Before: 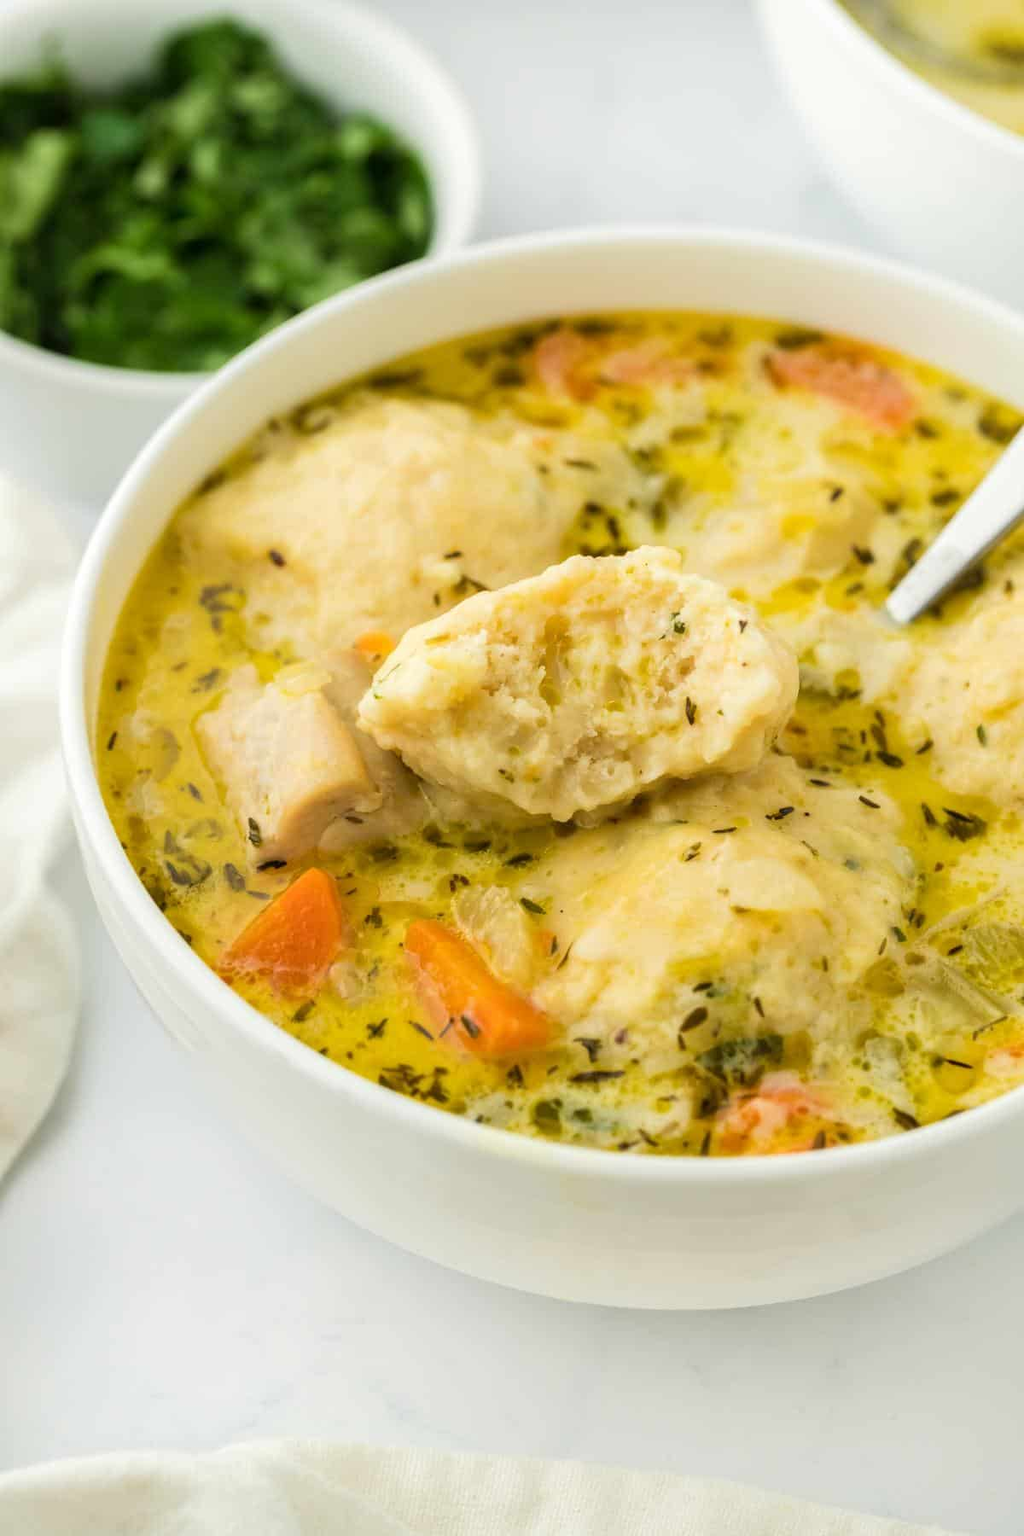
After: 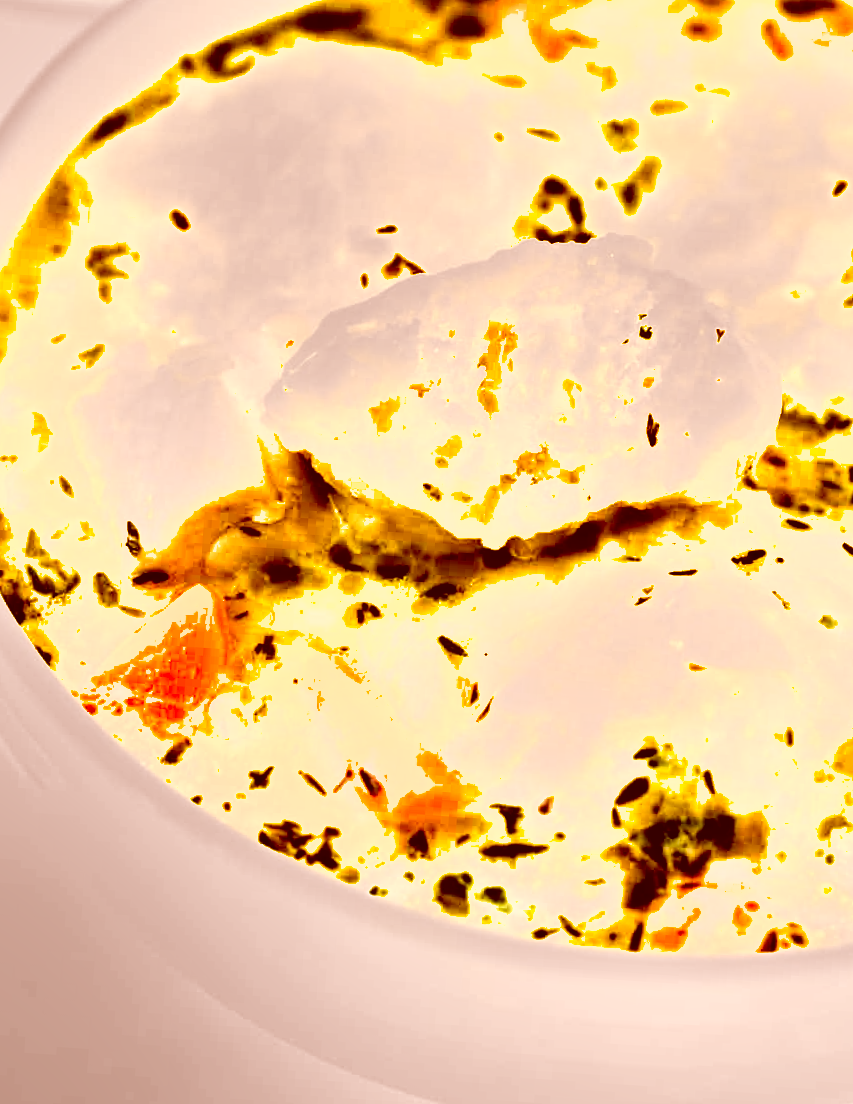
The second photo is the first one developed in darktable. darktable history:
exposure: black level correction 0, exposure 1.618 EV, compensate highlight preservation false
shadows and highlights: shadows color adjustment 97.67%, low approximation 0.01, soften with gaussian
tone equalizer: luminance estimator HSV value / RGB max
color correction: highlights a* 9.46, highlights b* 8.47, shadows a* 39.71, shadows b* 39.26, saturation 0.801
crop and rotate: angle -3.8°, left 9.903%, top 20.568%, right 12.087%, bottom 12.086%
